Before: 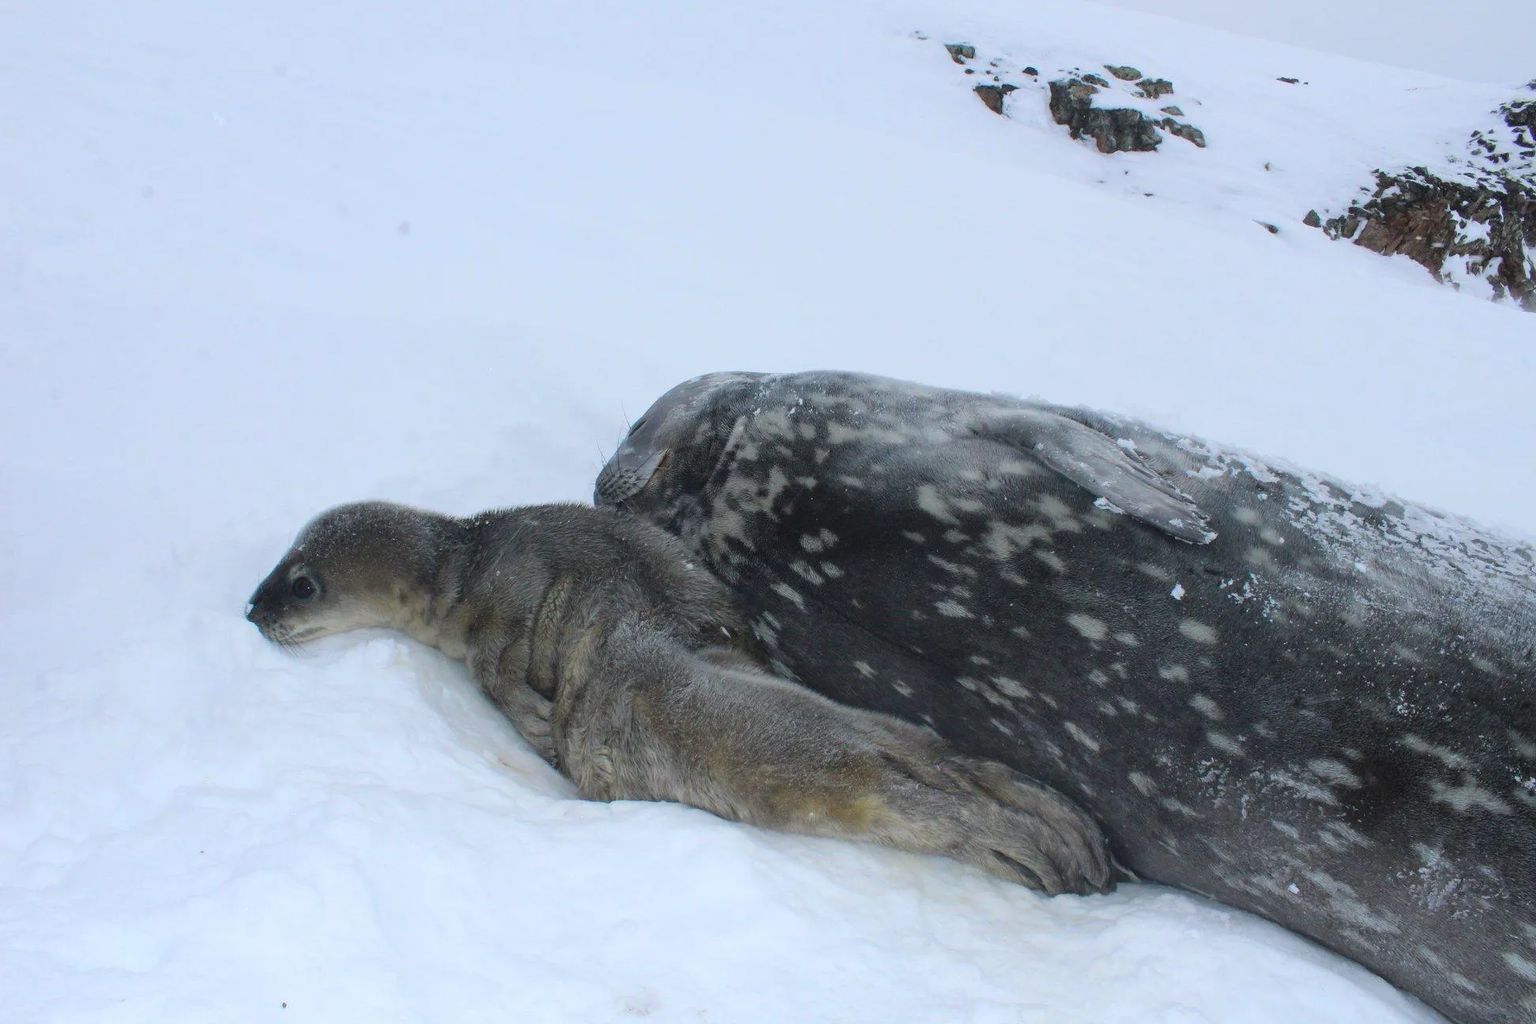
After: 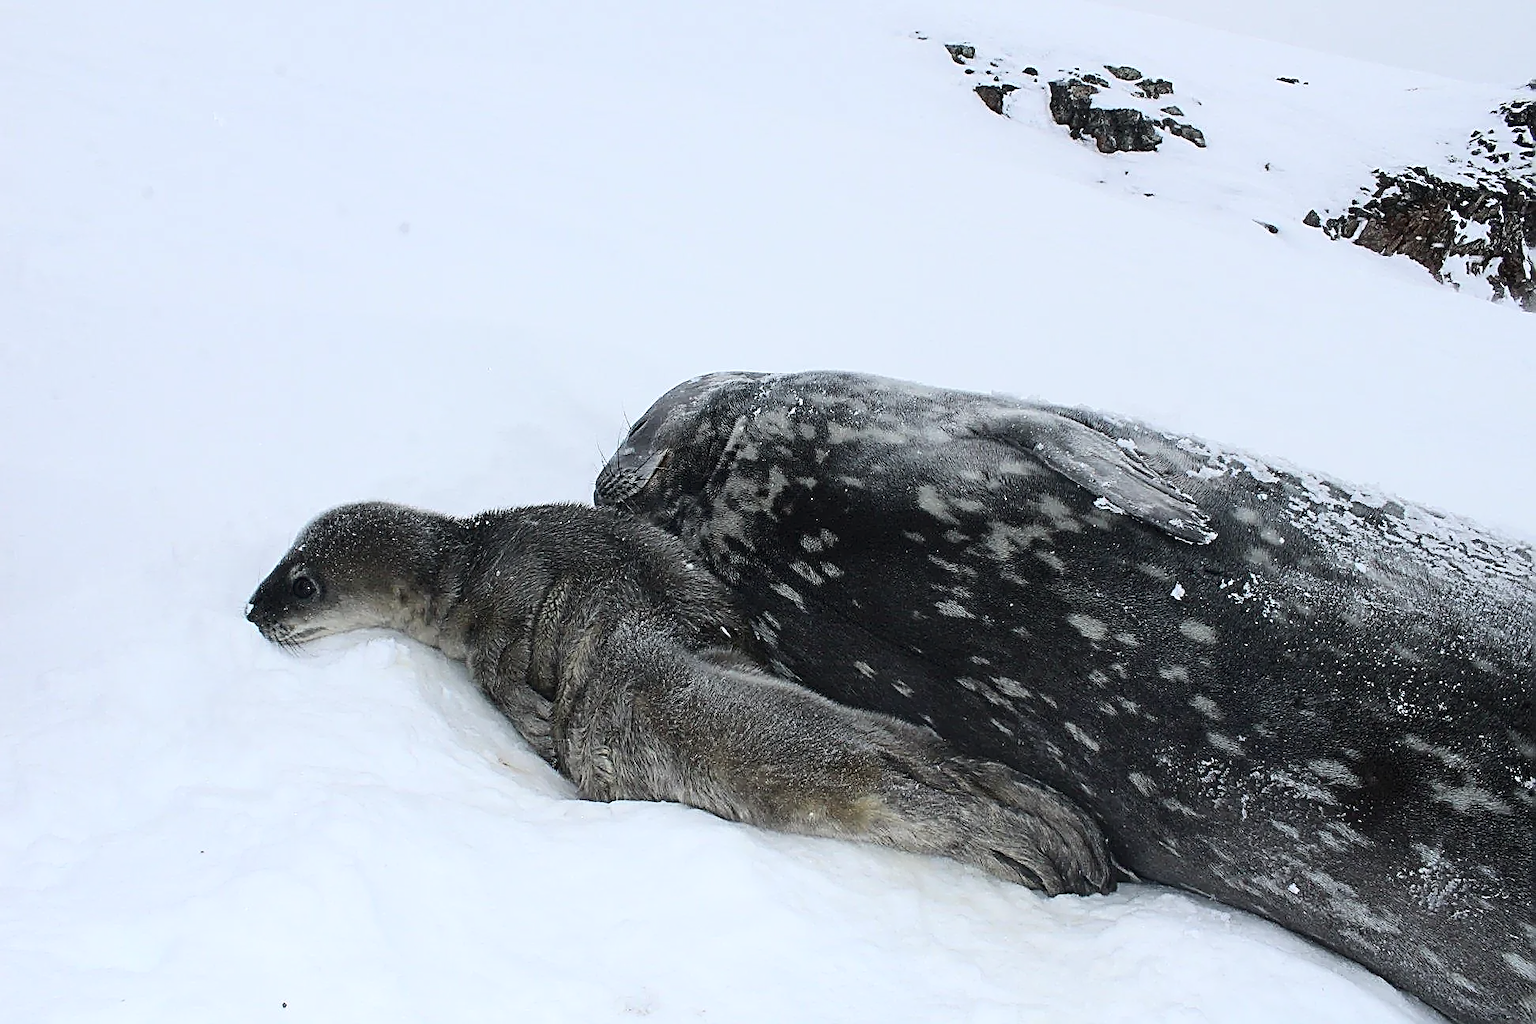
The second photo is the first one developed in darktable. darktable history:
contrast brightness saturation: contrast 0.25, saturation -0.31
sharpen: amount 1.861
